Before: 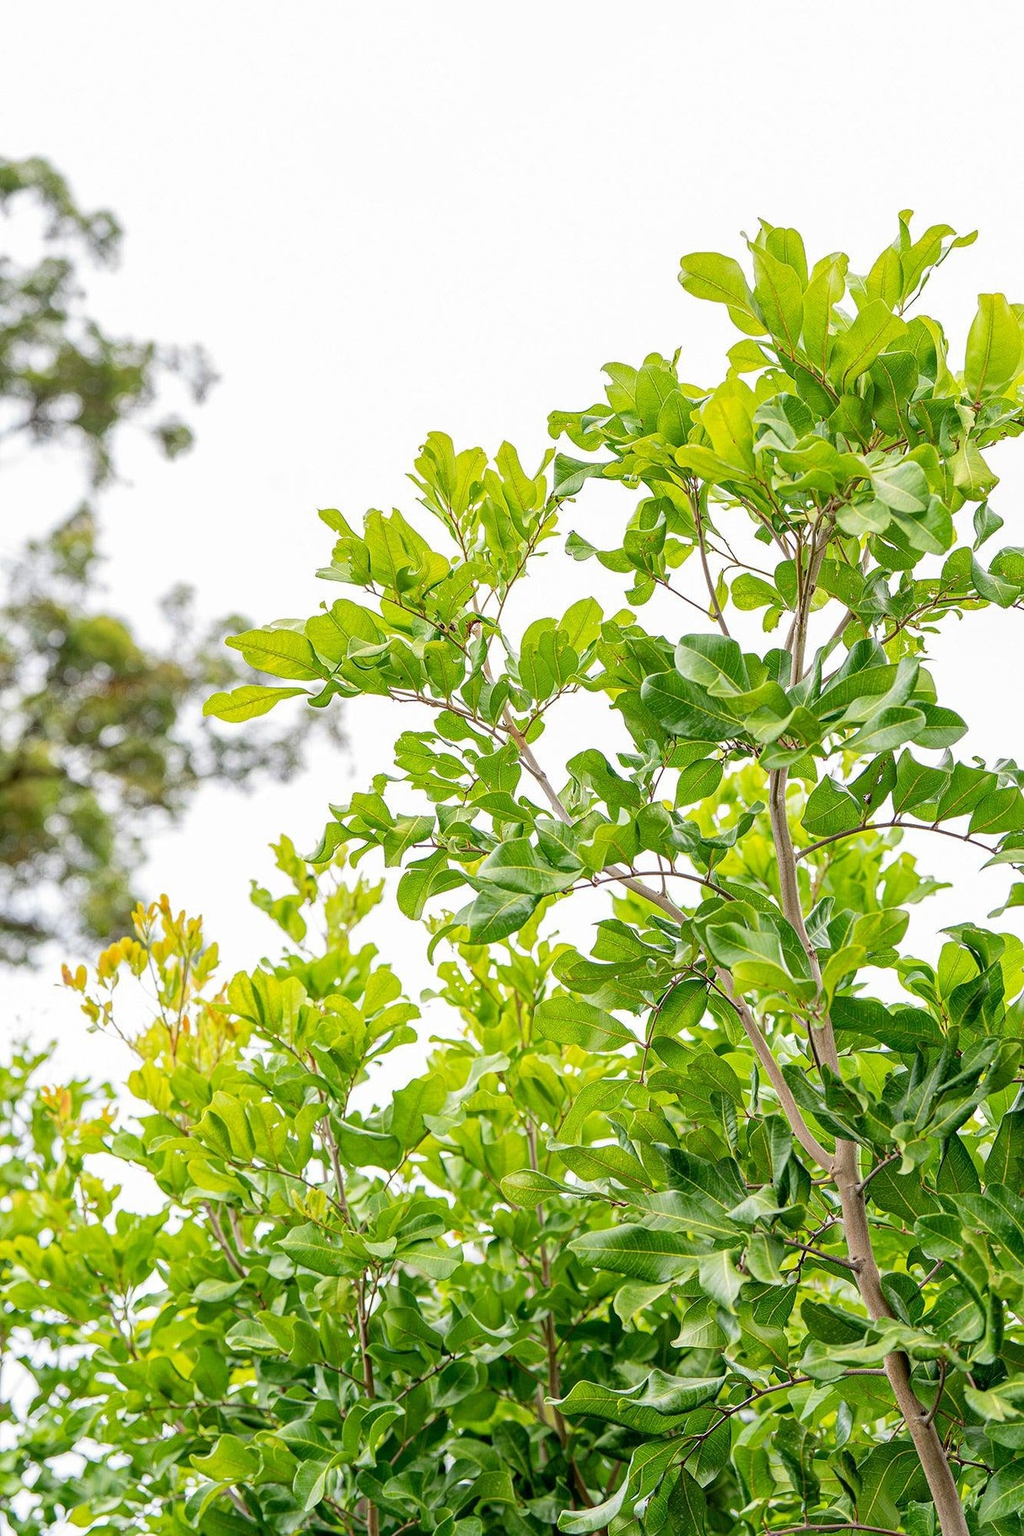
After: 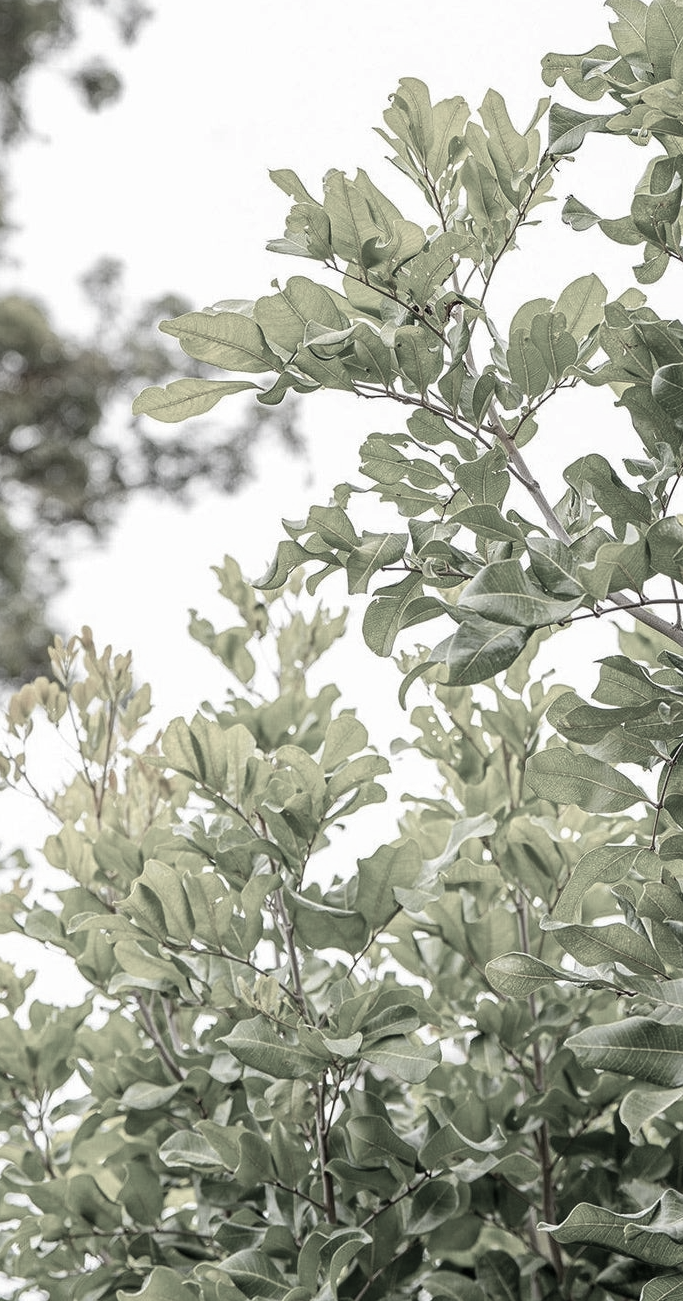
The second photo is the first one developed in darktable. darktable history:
crop: left 8.966%, top 23.852%, right 34.699%, bottom 4.703%
contrast brightness saturation: brightness -0.09
color correction: saturation 0.2
